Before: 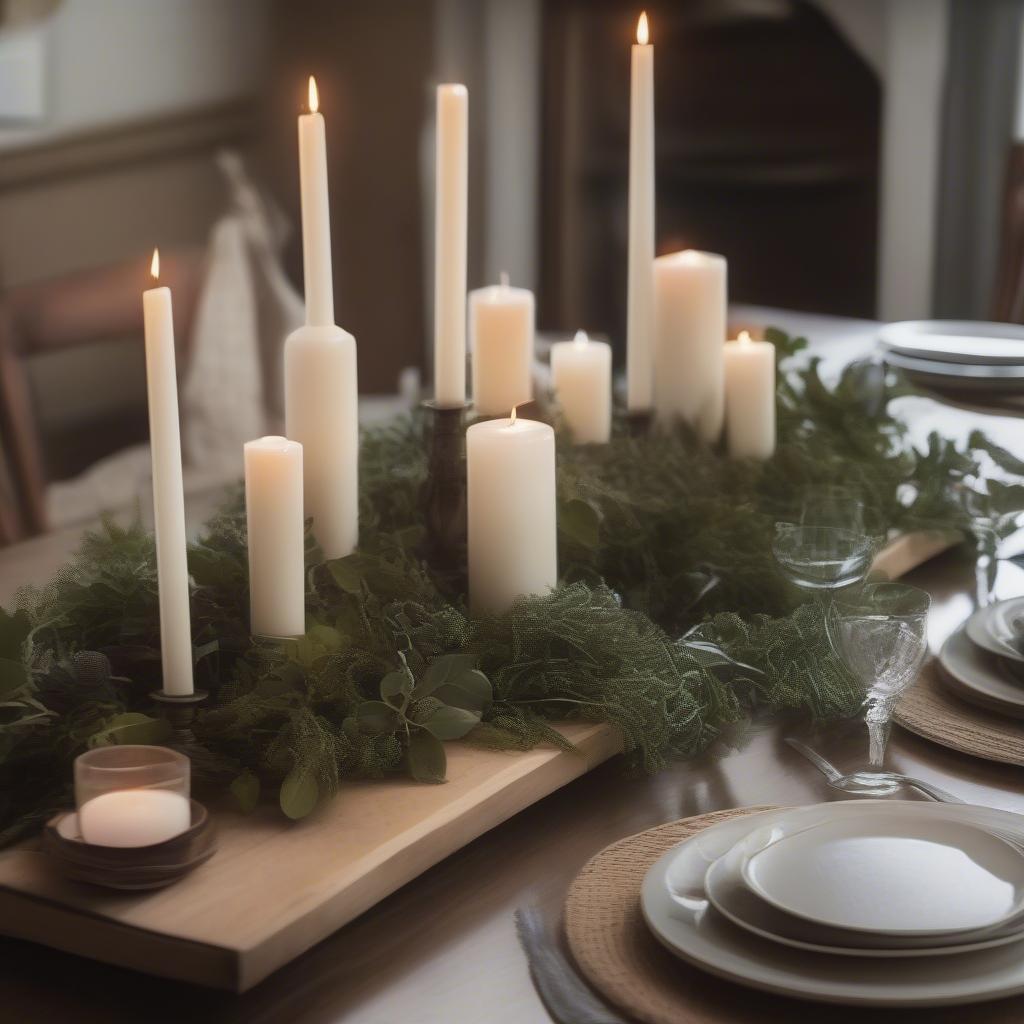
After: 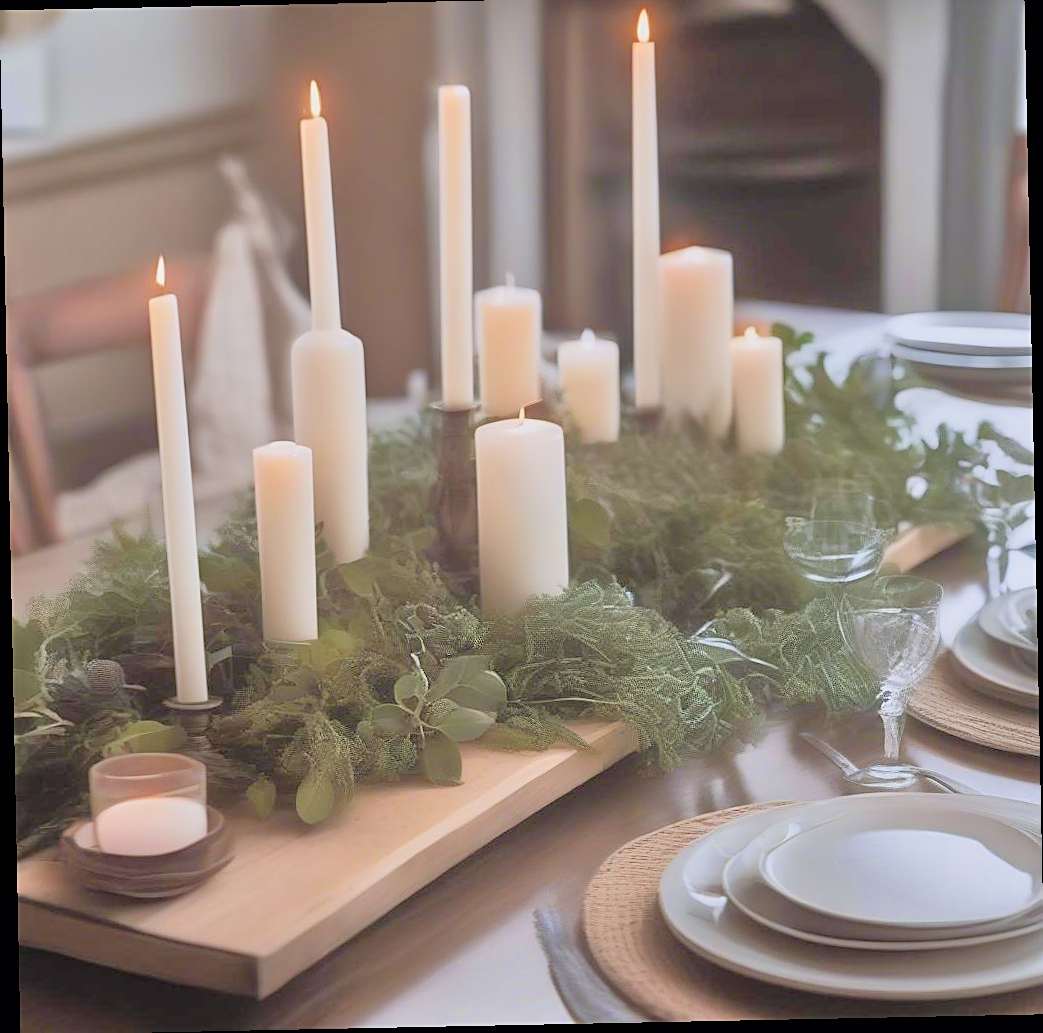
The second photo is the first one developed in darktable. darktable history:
sharpen: on, module defaults
tone equalizer: -8 EV 2 EV, -7 EV 2 EV, -6 EV 2 EV, -5 EV 2 EV, -4 EV 2 EV, -3 EV 1.5 EV, -2 EV 1 EV, -1 EV 0.5 EV
rotate and perspective: rotation -1.17°, automatic cropping off
crop: top 1.049%, right 0.001%
filmic rgb: black relative exposure -7.82 EV, white relative exposure 4.29 EV, hardness 3.86, color science v6 (2022)
exposure: exposure 0.6 EV, compensate highlight preservation false
color calibration: illuminant as shot in camera, x 0.358, y 0.373, temperature 4628.91 K
